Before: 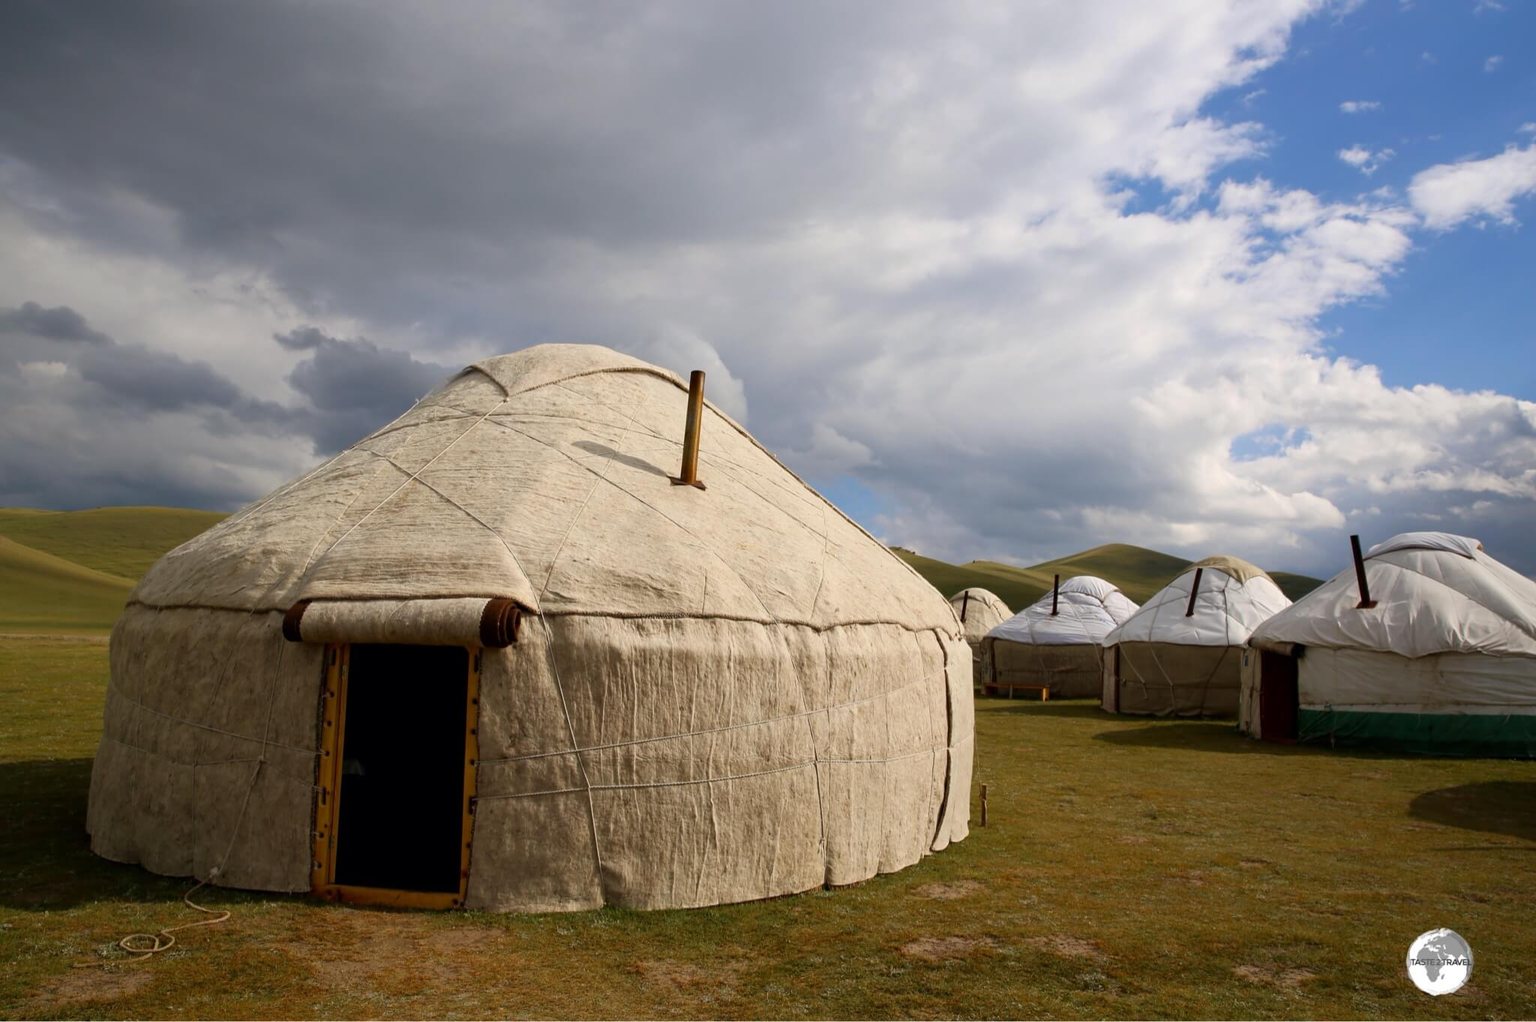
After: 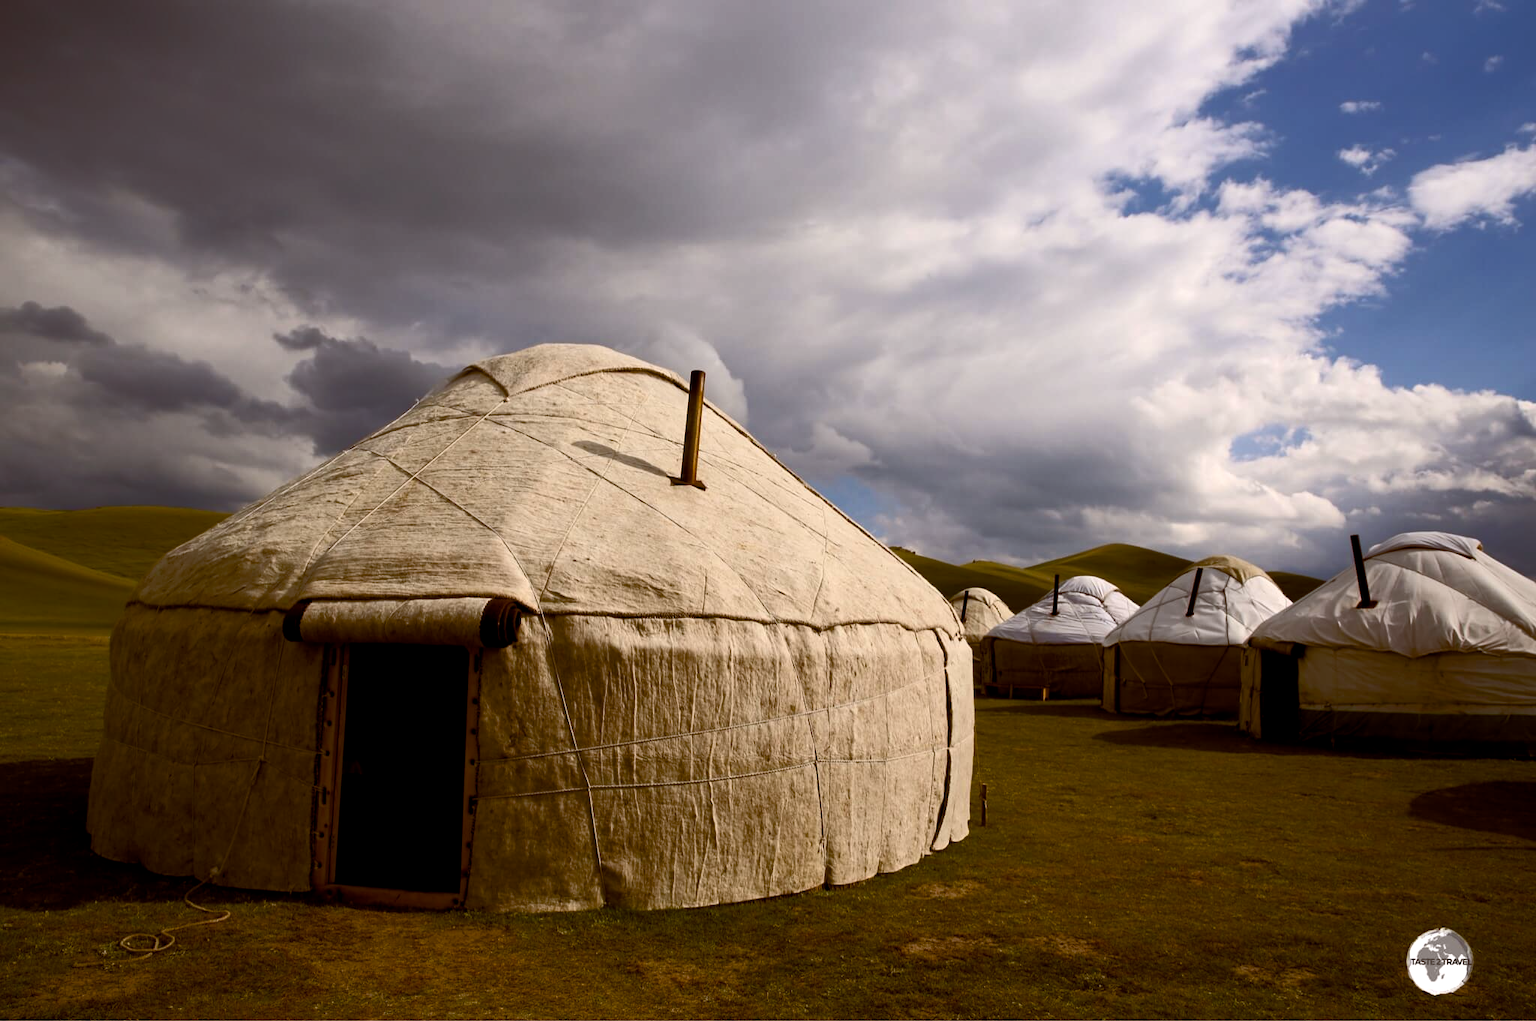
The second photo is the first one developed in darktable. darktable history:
color balance rgb: shadows lift › luminance -10.08%, shadows lift › chroma 0.94%, shadows lift › hue 111.86°, highlights gain › chroma 0.252%, highlights gain › hue 332.77°, global offset › chroma 0.393%, global offset › hue 31.02°, perceptual saturation grading › global saturation 20%, perceptual saturation grading › highlights -25.009%, perceptual saturation grading › shadows 49.887%, perceptual brilliance grading › highlights 4.033%, perceptual brilliance grading › mid-tones -18.301%, perceptual brilliance grading › shadows -41.746%
